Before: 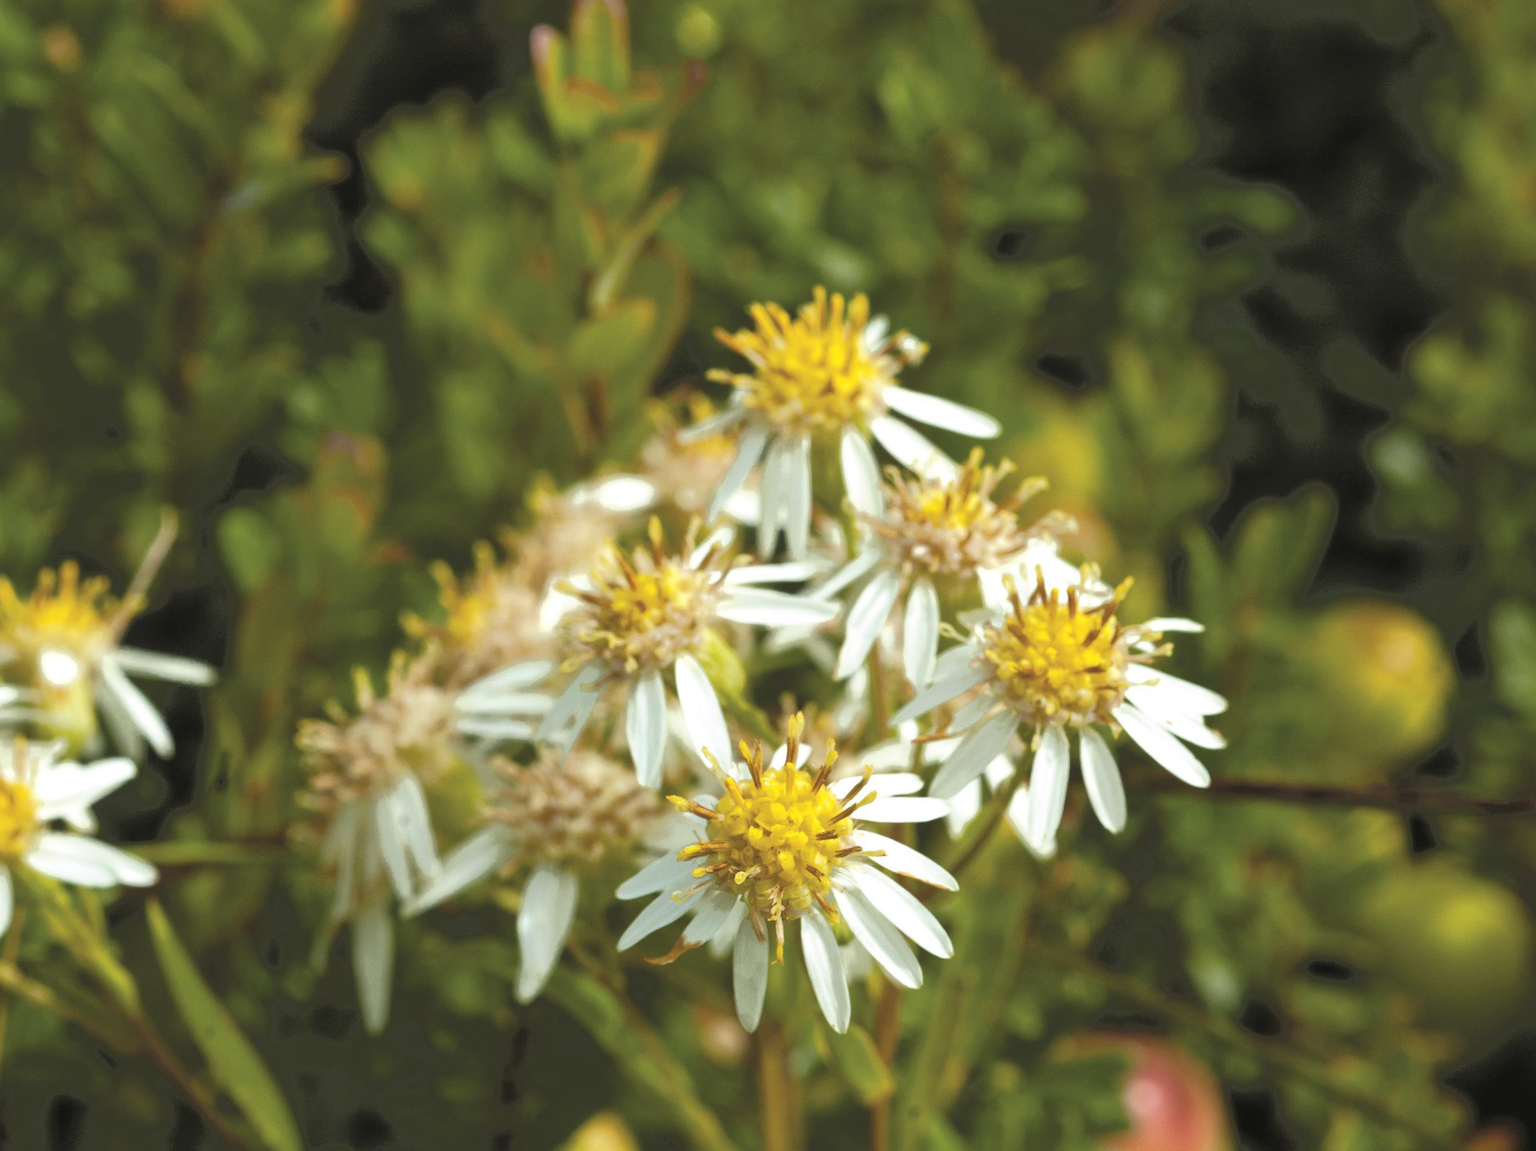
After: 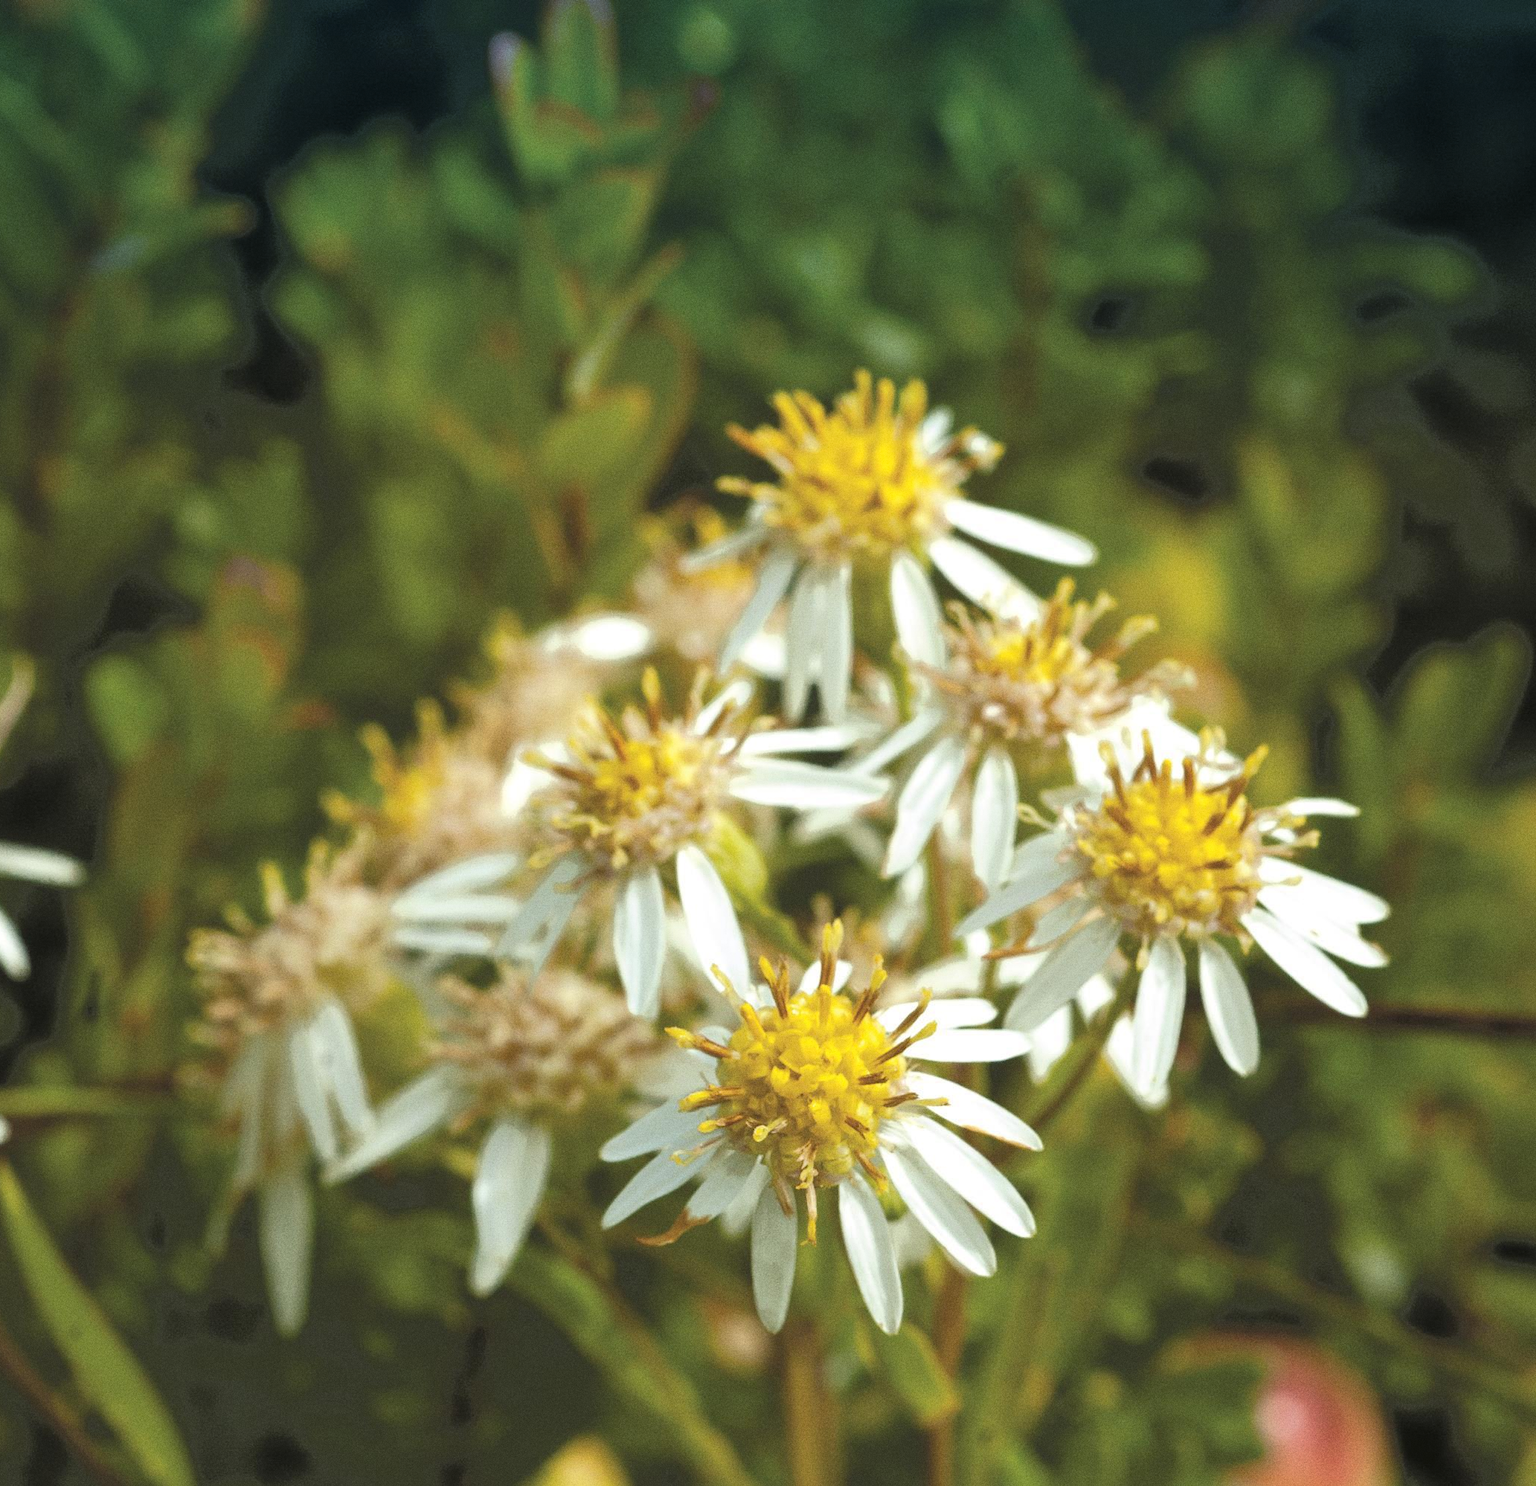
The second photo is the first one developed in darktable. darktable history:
grain: coarseness 0.09 ISO
crop: left 9.88%, right 12.664%
graduated density: density 2.02 EV, hardness 44%, rotation 0.374°, offset 8.21, hue 208.8°, saturation 97%
